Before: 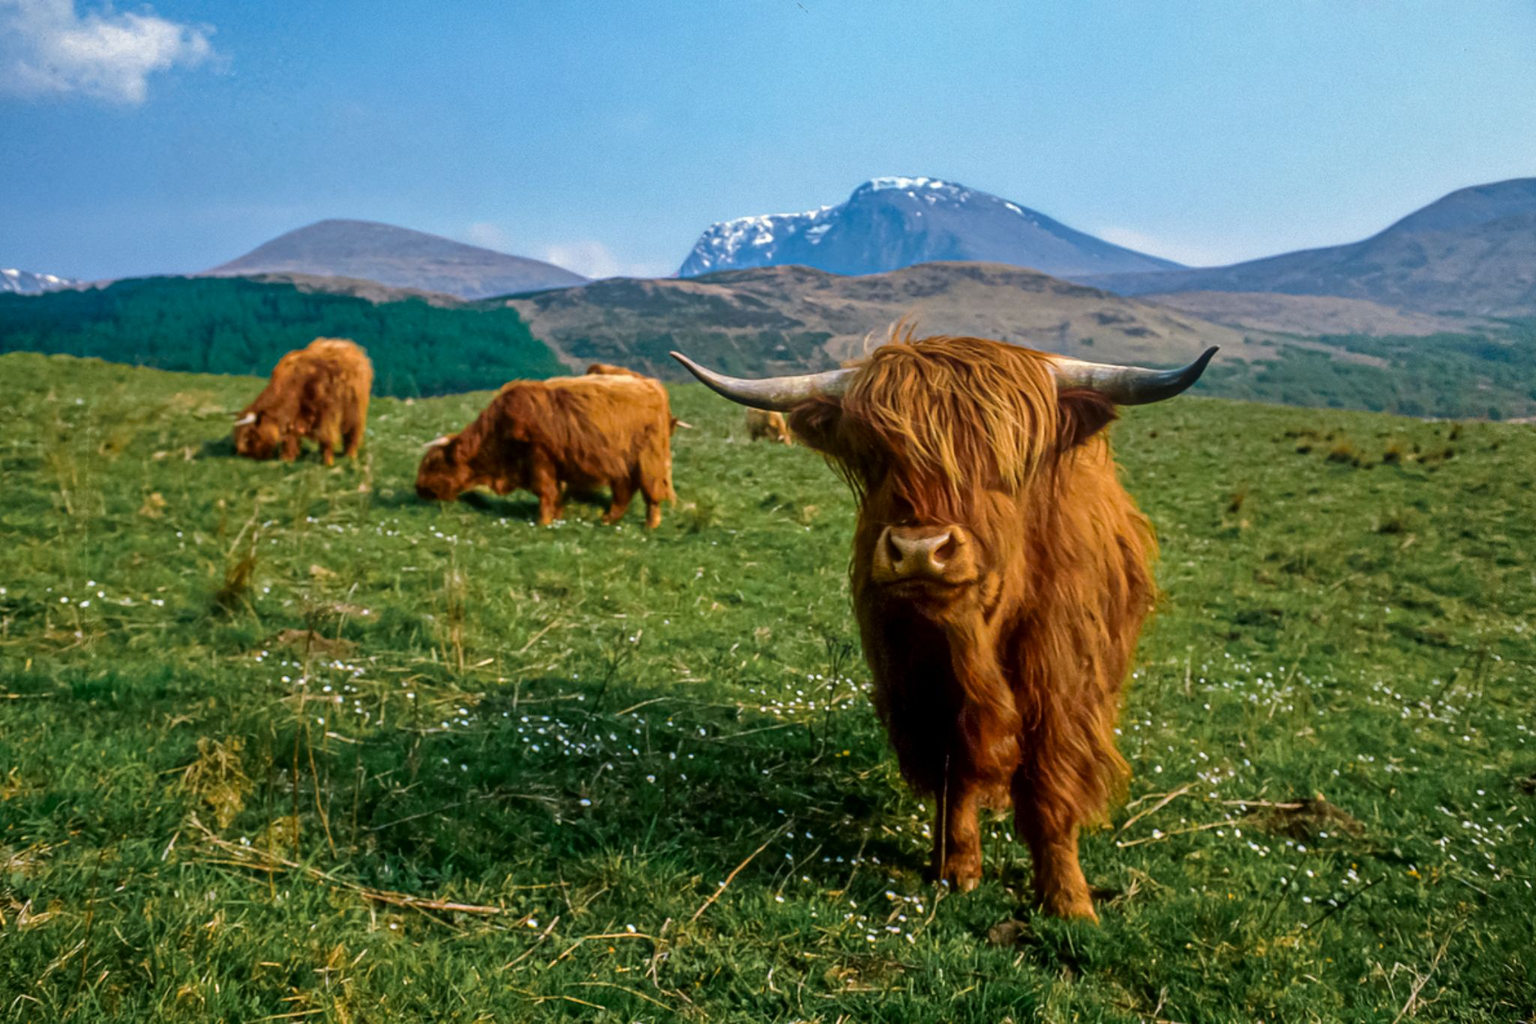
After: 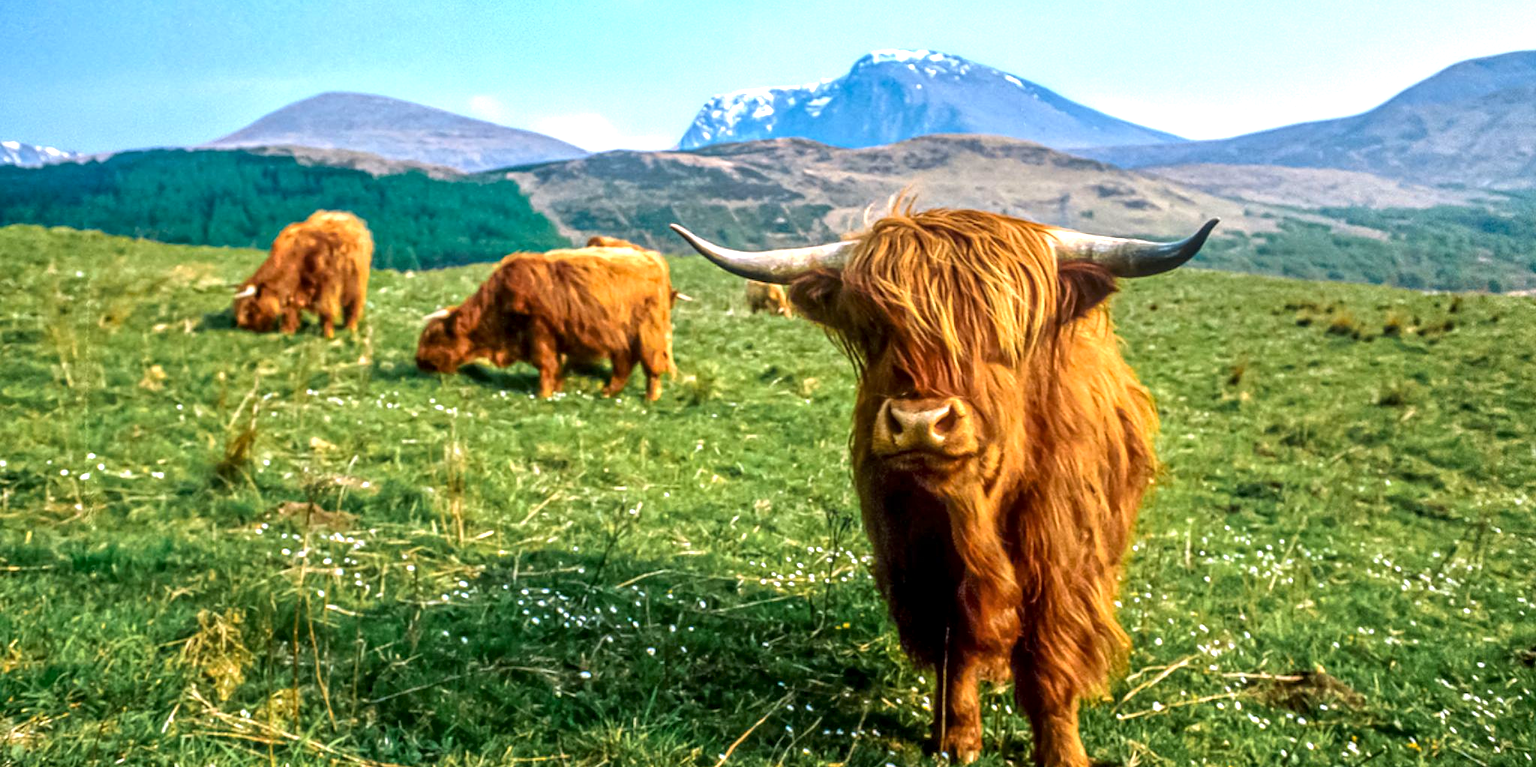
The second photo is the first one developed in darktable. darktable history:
local contrast: on, module defaults
crop and rotate: top 12.5%, bottom 12.5%
exposure: black level correction 0, exposure 1.1 EV, compensate exposure bias true, compensate highlight preservation false
